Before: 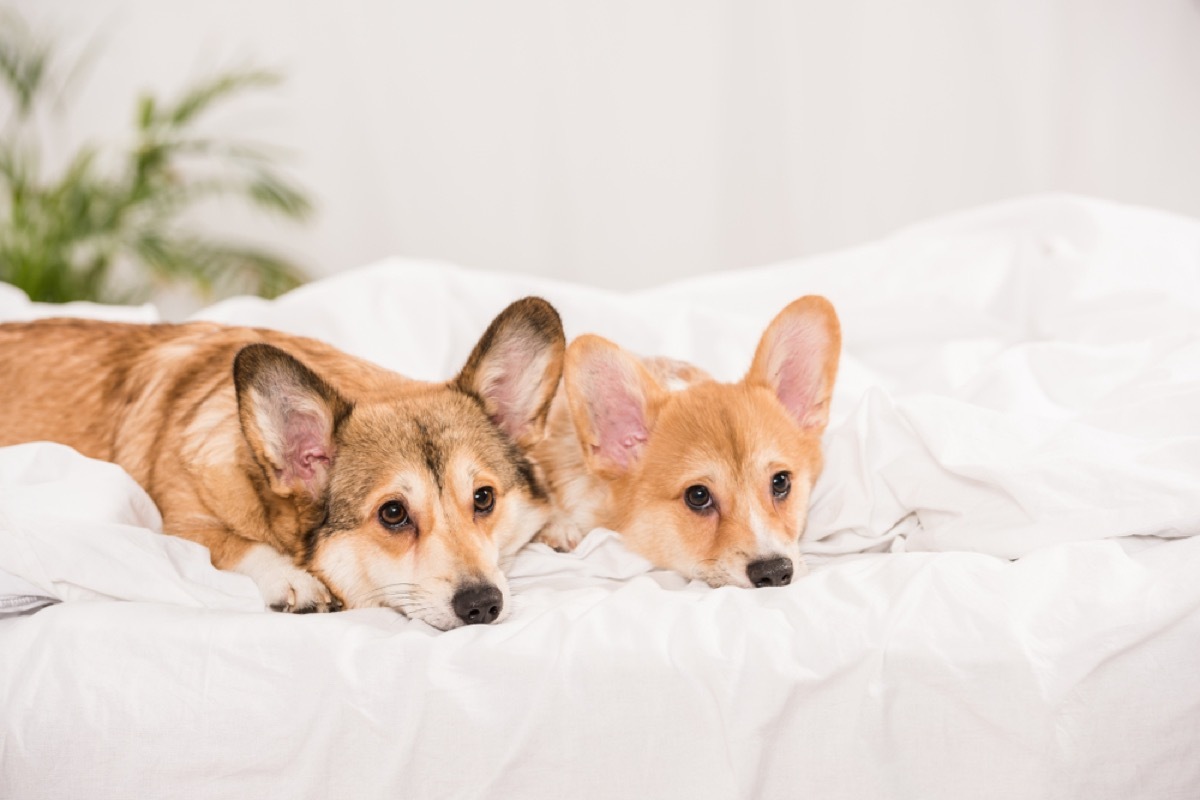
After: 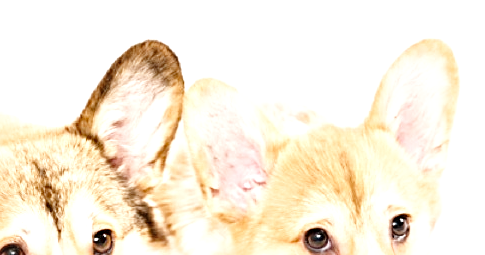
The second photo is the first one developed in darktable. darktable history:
local contrast: mode bilateral grid, contrast 20, coarseness 19, detail 163%, midtone range 0.2
exposure: black level correction 0, exposure 0.7 EV, compensate exposure bias true, compensate highlight preservation false
base curve: curves: ch0 [(0, 0) (0.008, 0.007) (0.022, 0.029) (0.048, 0.089) (0.092, 0.197) (0.191, 0.399) (0.275, 0.534) (0.357, 0.65) (0.477, 0.78) (0.542, 0.833) (0.799, 0.973) (1, 1)], preserve colors none
crop: left 31.751%, top 32.172%, right 27.8%, bottom 35.83%
sharpen: radius 4.883
